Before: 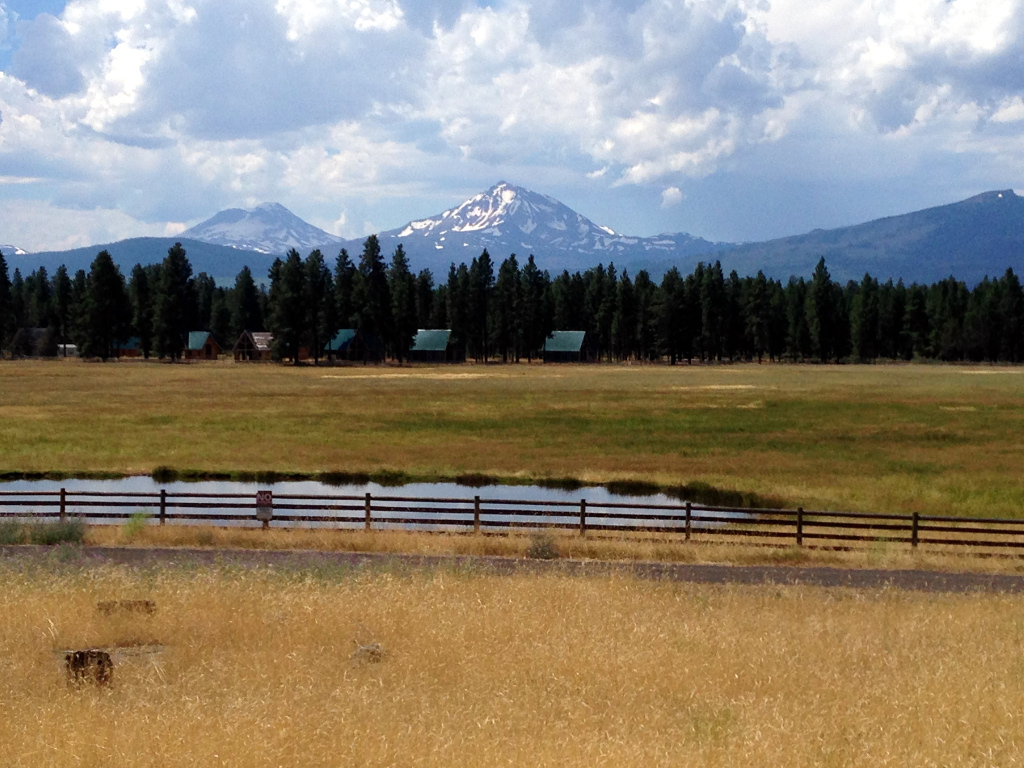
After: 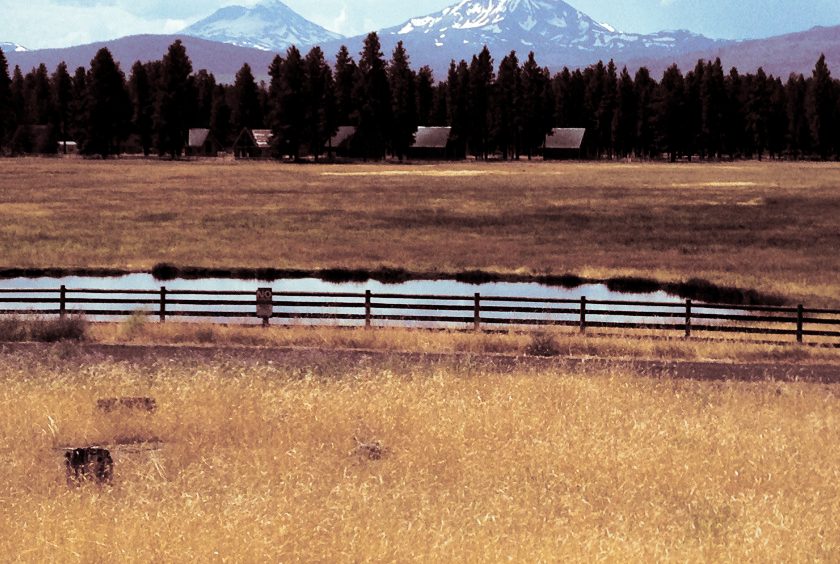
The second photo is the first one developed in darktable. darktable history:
split-toning: shadows › saturation 0.3, highlights › hue 180°, highlights › saturation 0.3, compress 0%
base curve: curves: ch0 [(0, 0) (0.032, 0.025) (0.121, 0.166) (0.206, 0.329) (0.605, 0.79) (1, 1)], preserve colors none
local contrast: mode bilateral grid, contrast 20, coarseness 50, detail 130%, midtone range 0.2
crop: top 26.531%, right 17.959%
